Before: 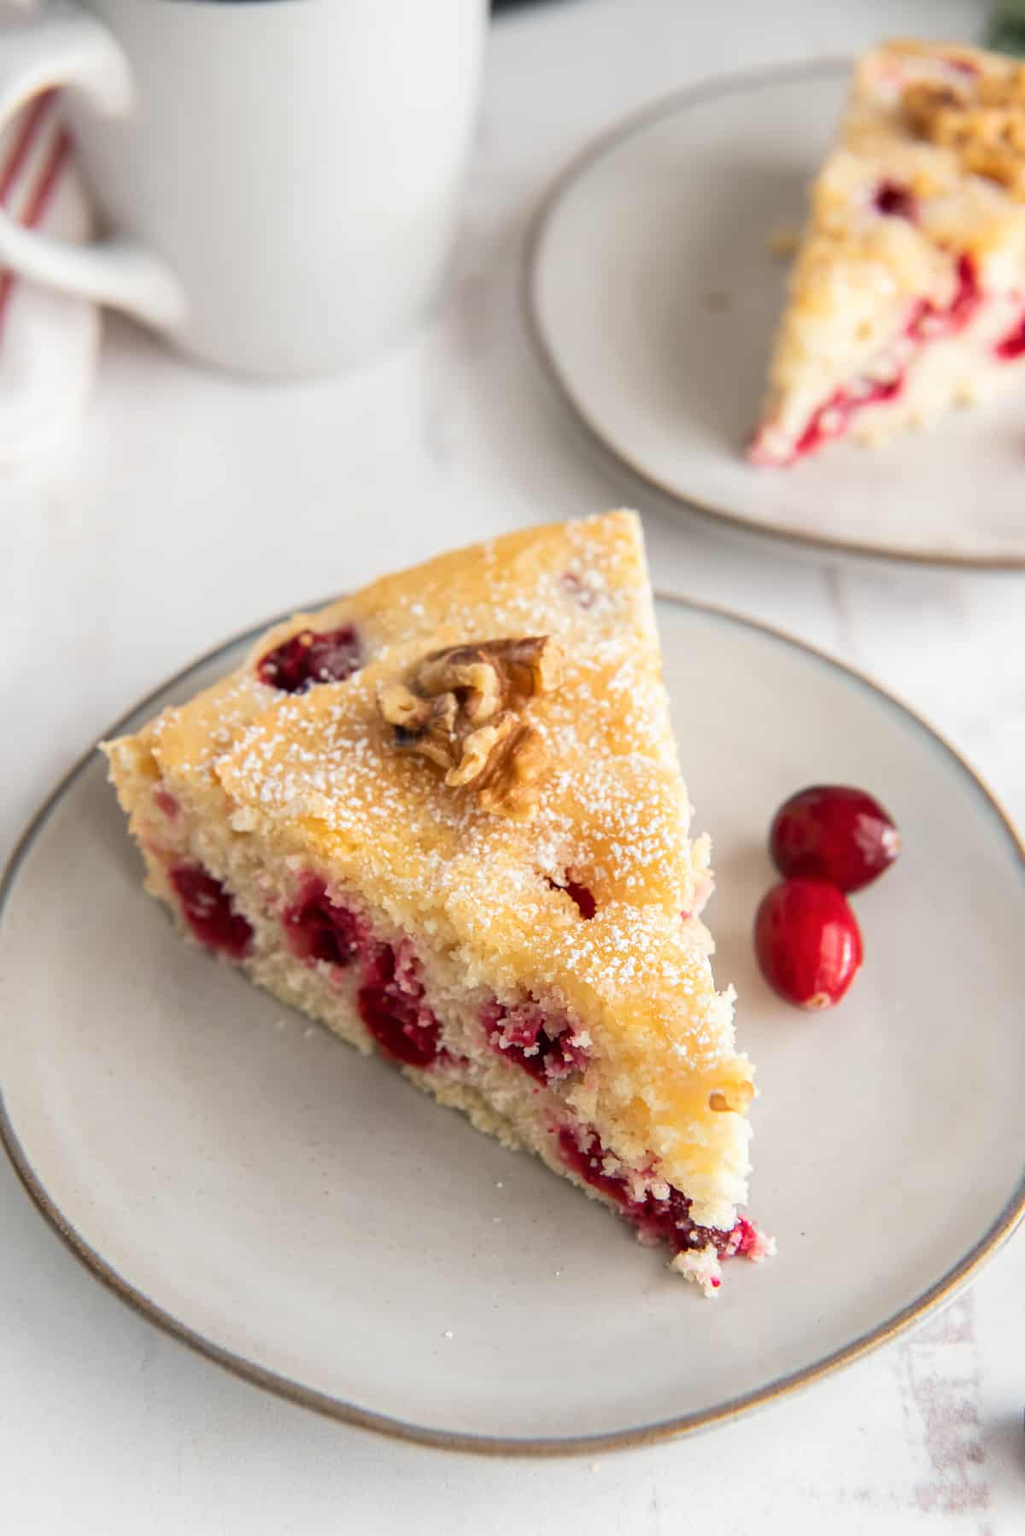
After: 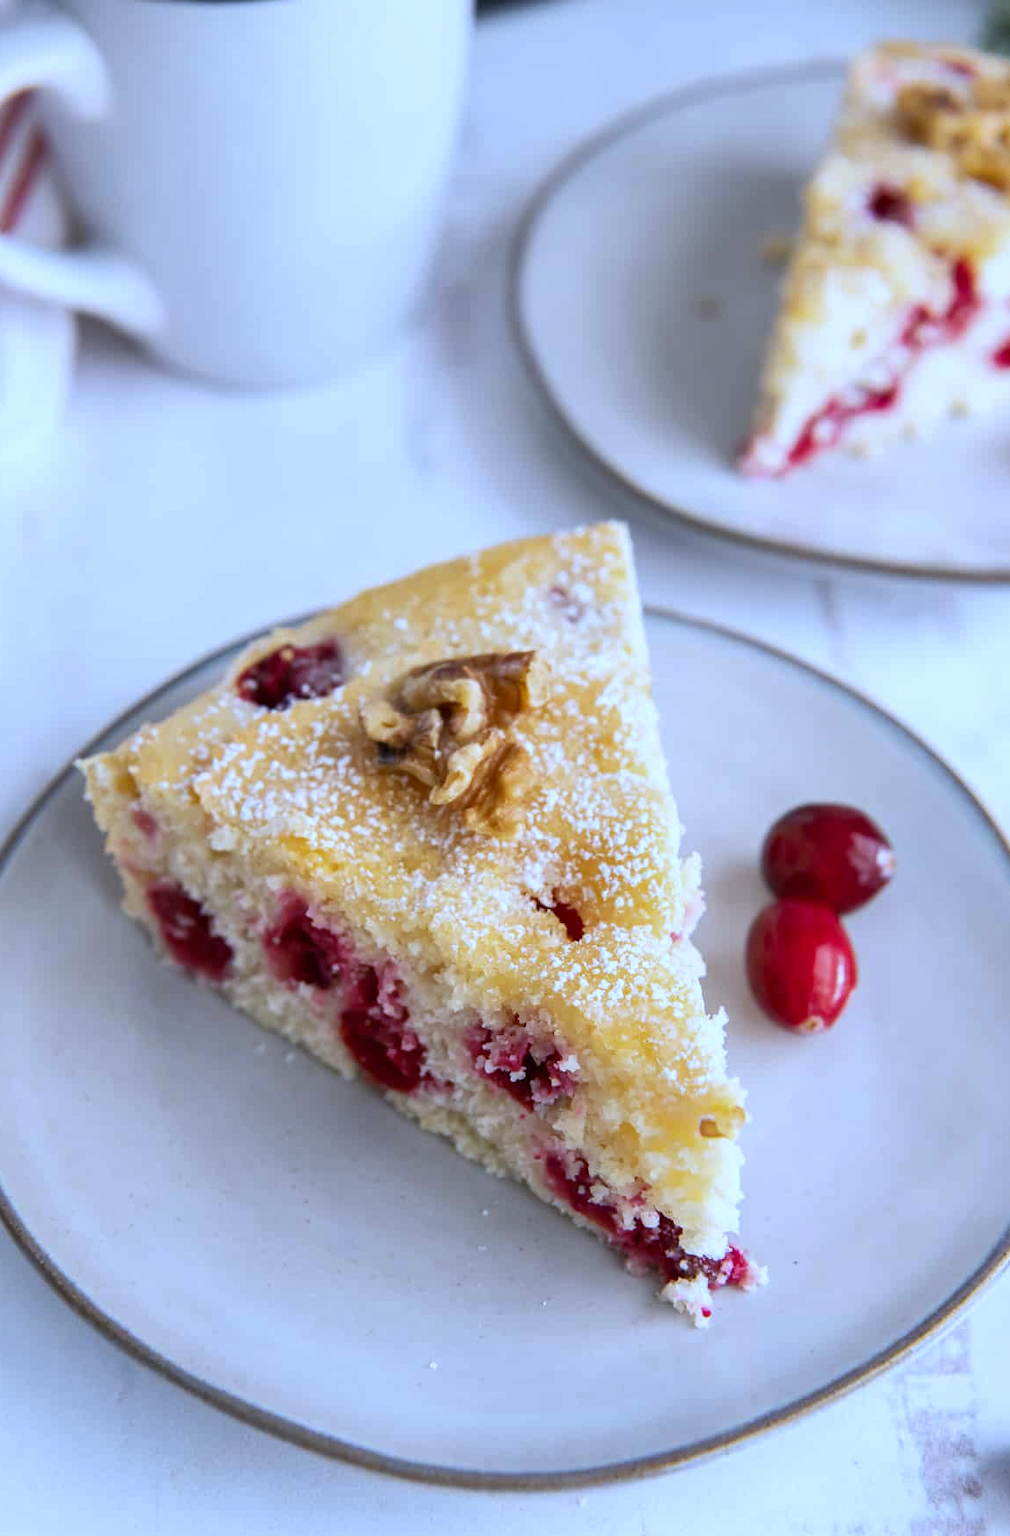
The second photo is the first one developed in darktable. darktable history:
white balance: red 0.871, blue 1.249
crop and rotate: left 2.536%, right 1.107%, bottom 2.246%
shadows and highlights: shadows 20.91, highlights -35.45, soften with gaussian
